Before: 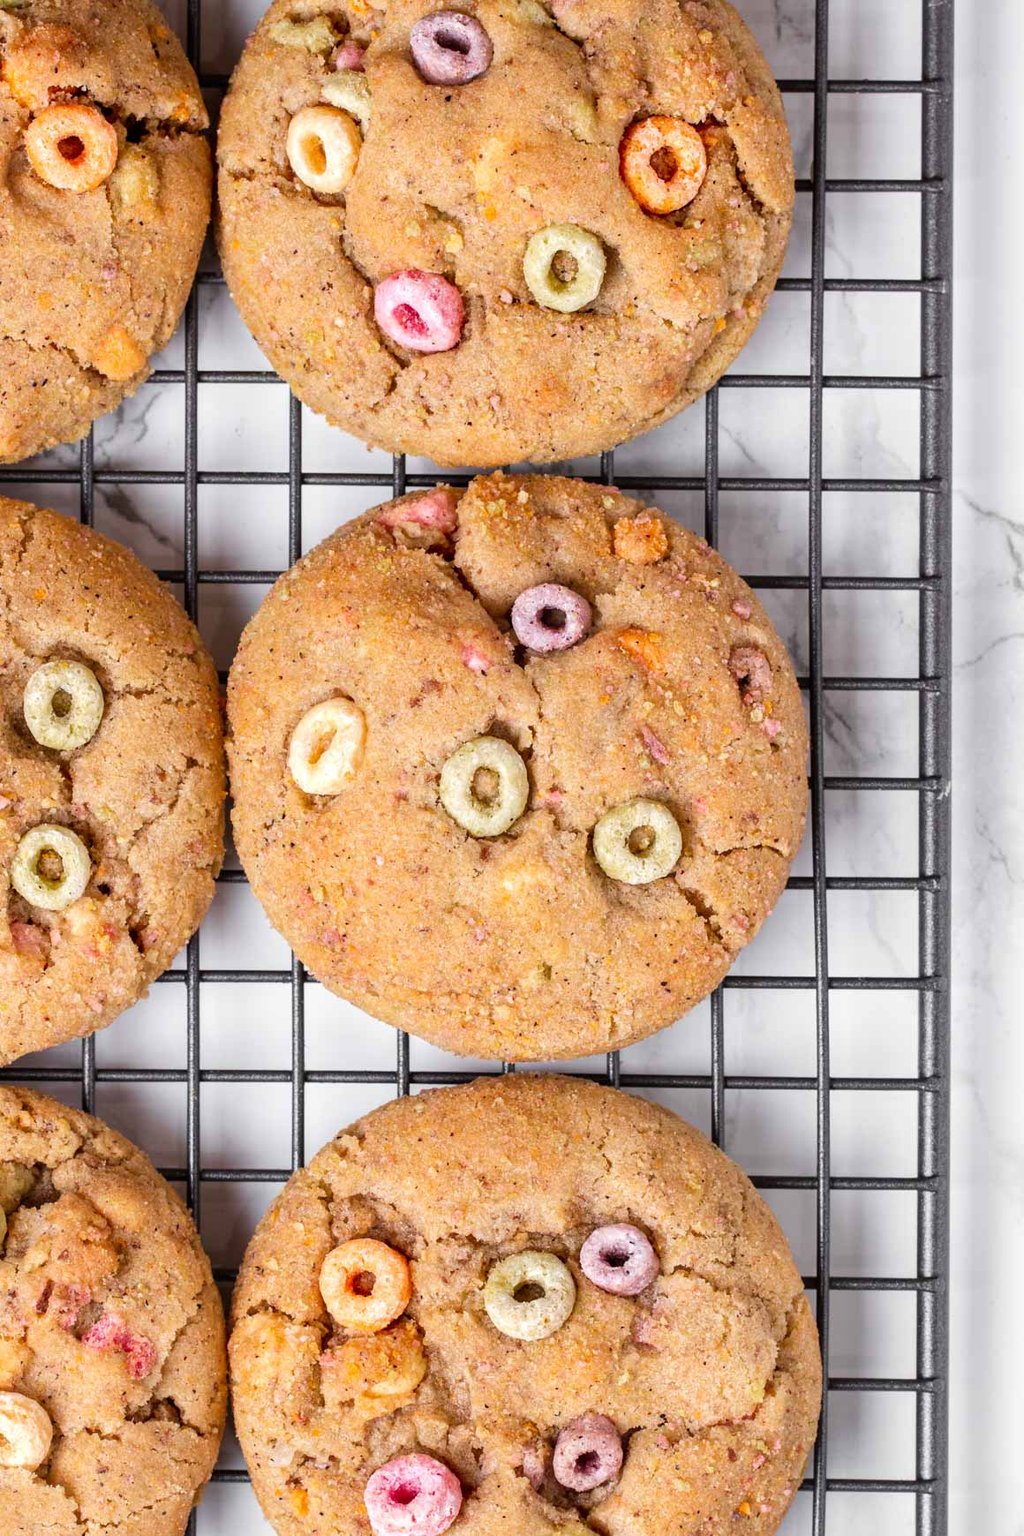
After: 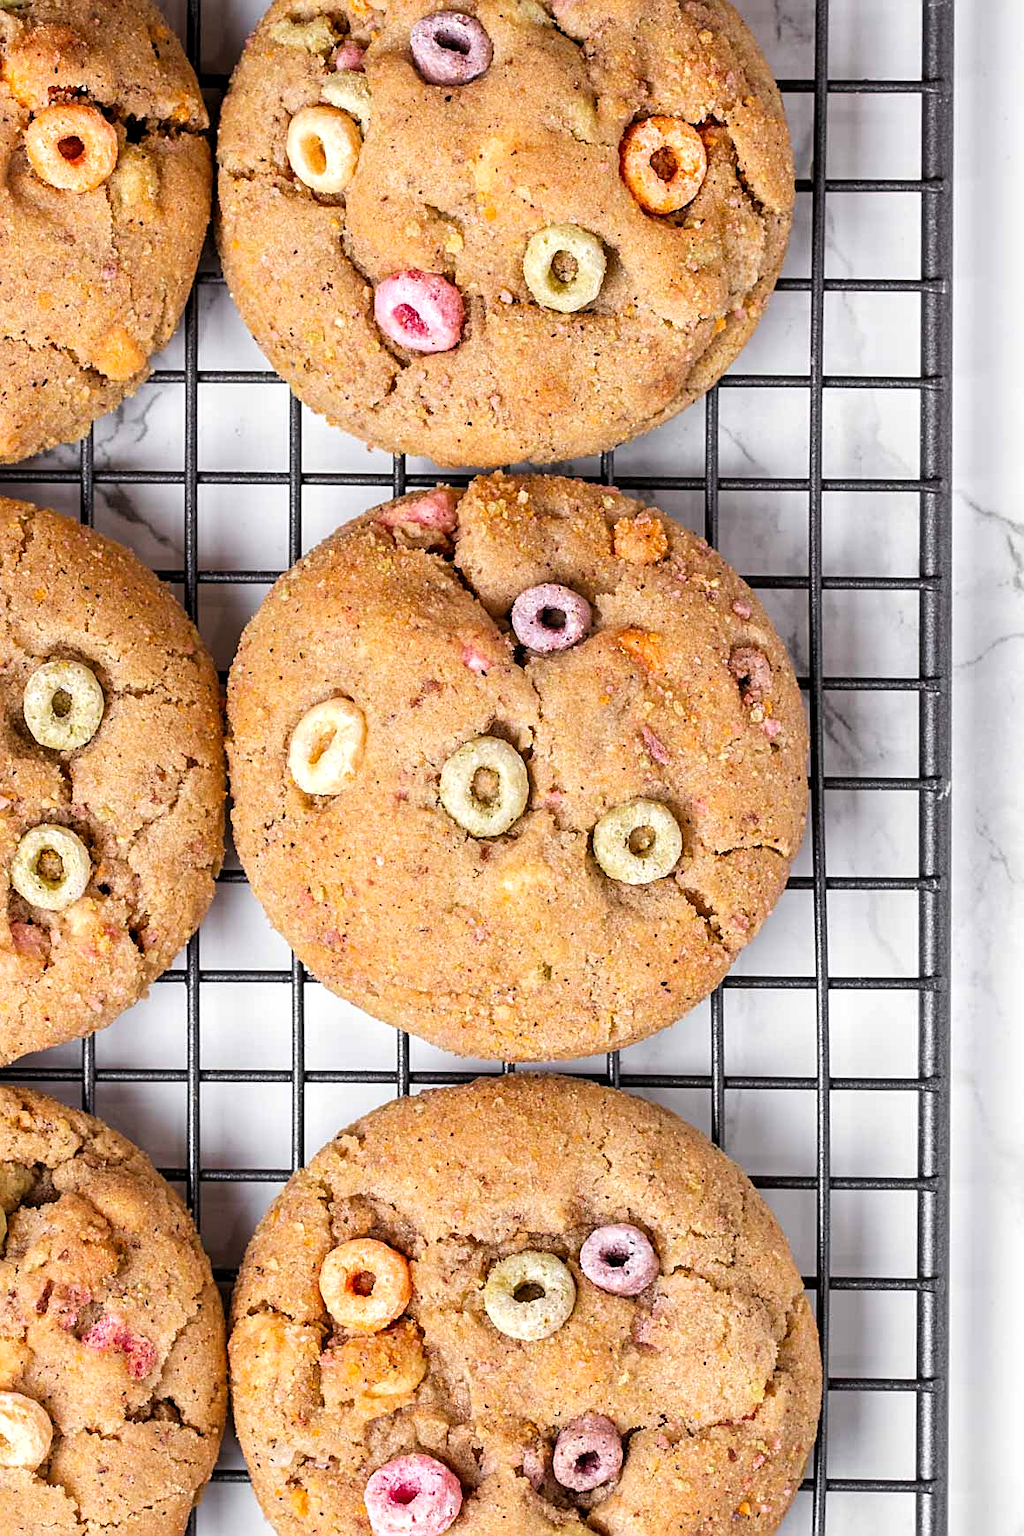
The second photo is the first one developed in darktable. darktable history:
tone equalizer: on, module defaults
sharpen: on, module defaults
levels: levels [0.031, 0.5, 0.969]
